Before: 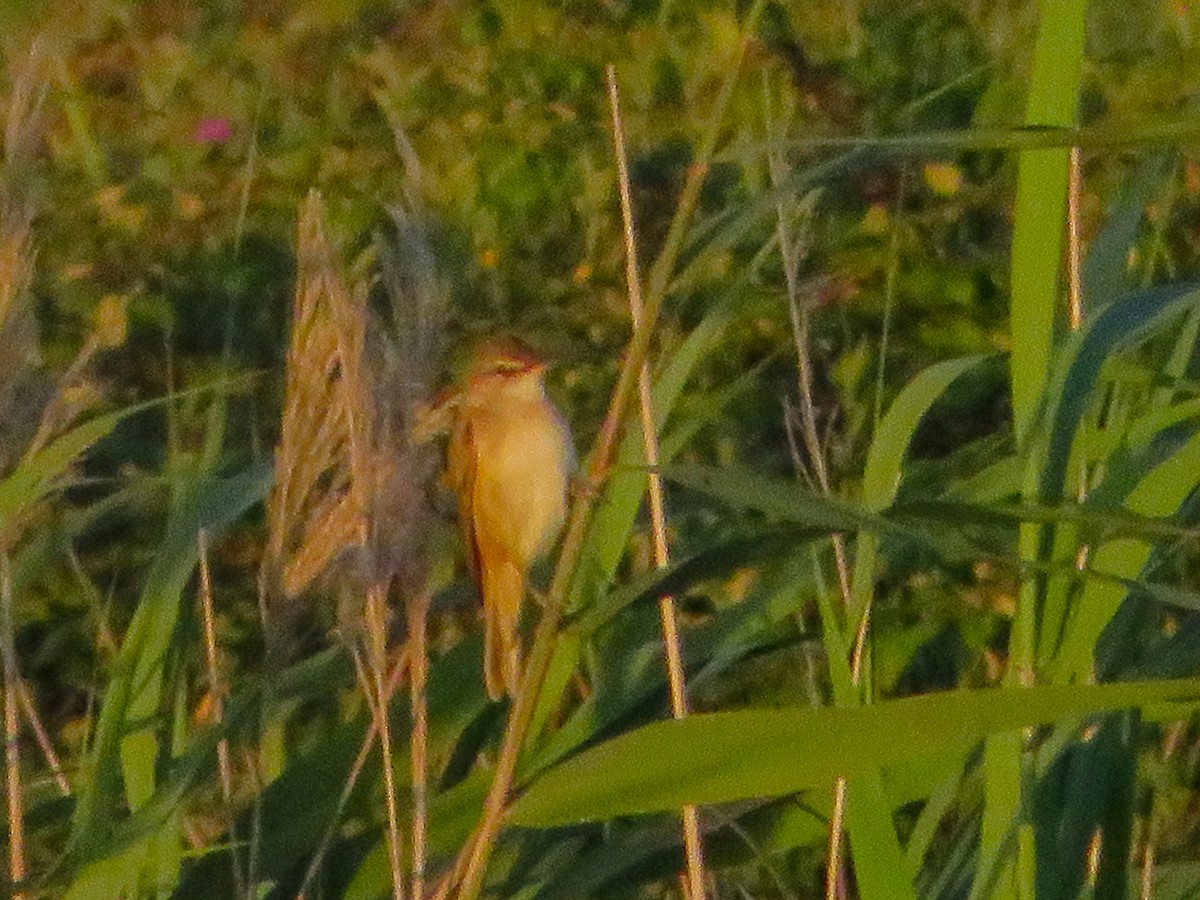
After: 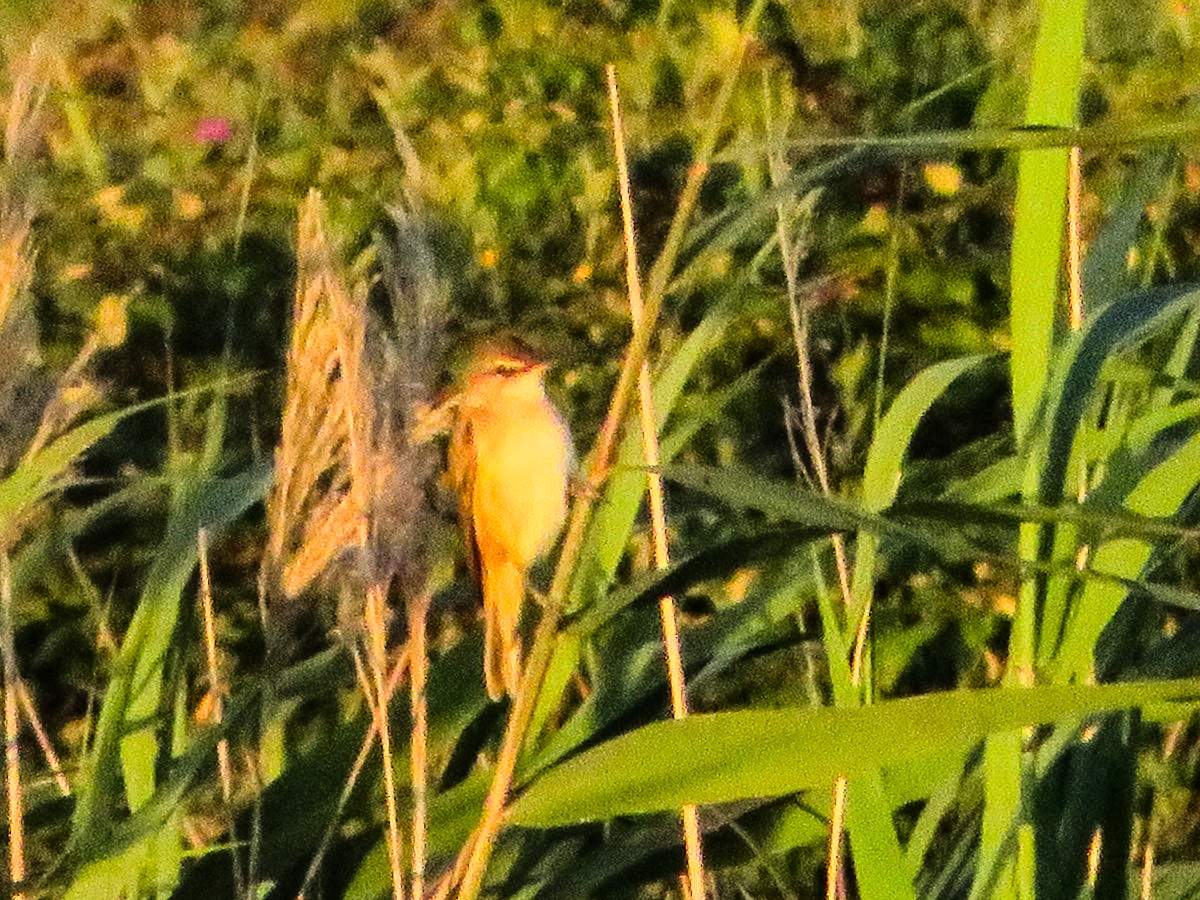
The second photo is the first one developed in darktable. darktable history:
rgb curve: curves: ch0 [(0, 0) (0.21, 0.15) (0.24, 0.21) (0.5, 0.75) (0.75, 0.96) (0.89, 0.99) (1, 1)]; ch1 [(0, 0.02) (0.21, 0.13) (0.25, 0.2) (0.5, 0.67) (0.75, 0.9) (0.89, 0.97) (1, 1)]; ch2 [(0, 0.02) (0.21, 0.13) (0.25, 0.2) (0.5, 0.67) (0.75, 0.9) (0.89, 0.97) (1, 1)], compensate middle gray true
white balance: red 1.045, blue 0.932
